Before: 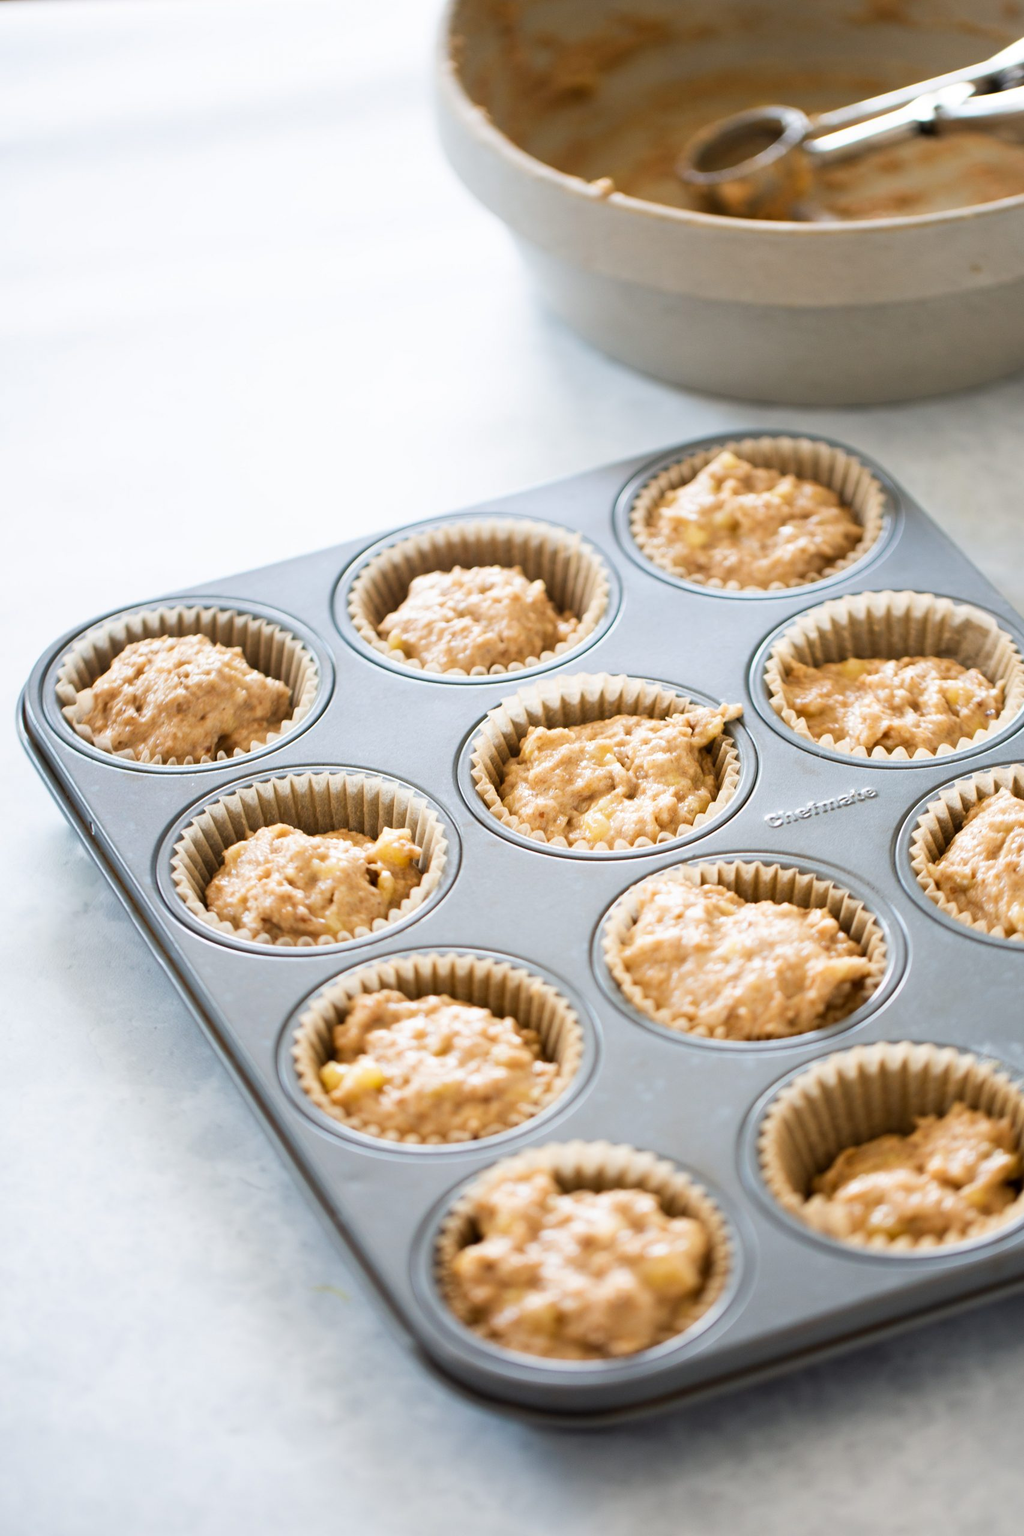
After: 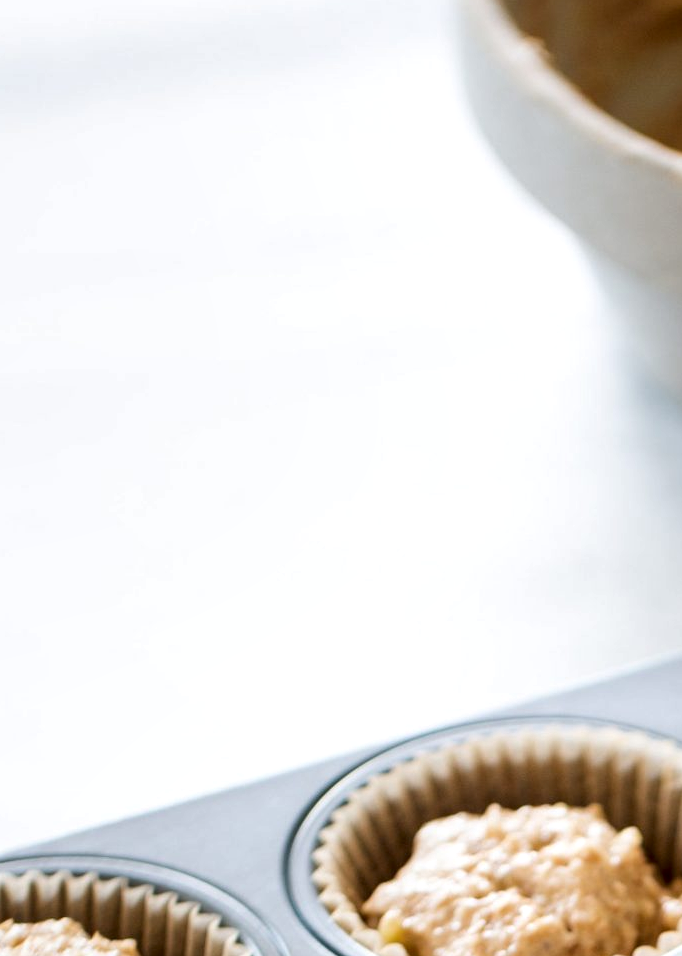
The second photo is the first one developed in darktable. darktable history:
crop: left 15.673%, top 5.454%, right 44.31%, bottom 57.168%
local contrast: detail 135%, midtone range 0.748
